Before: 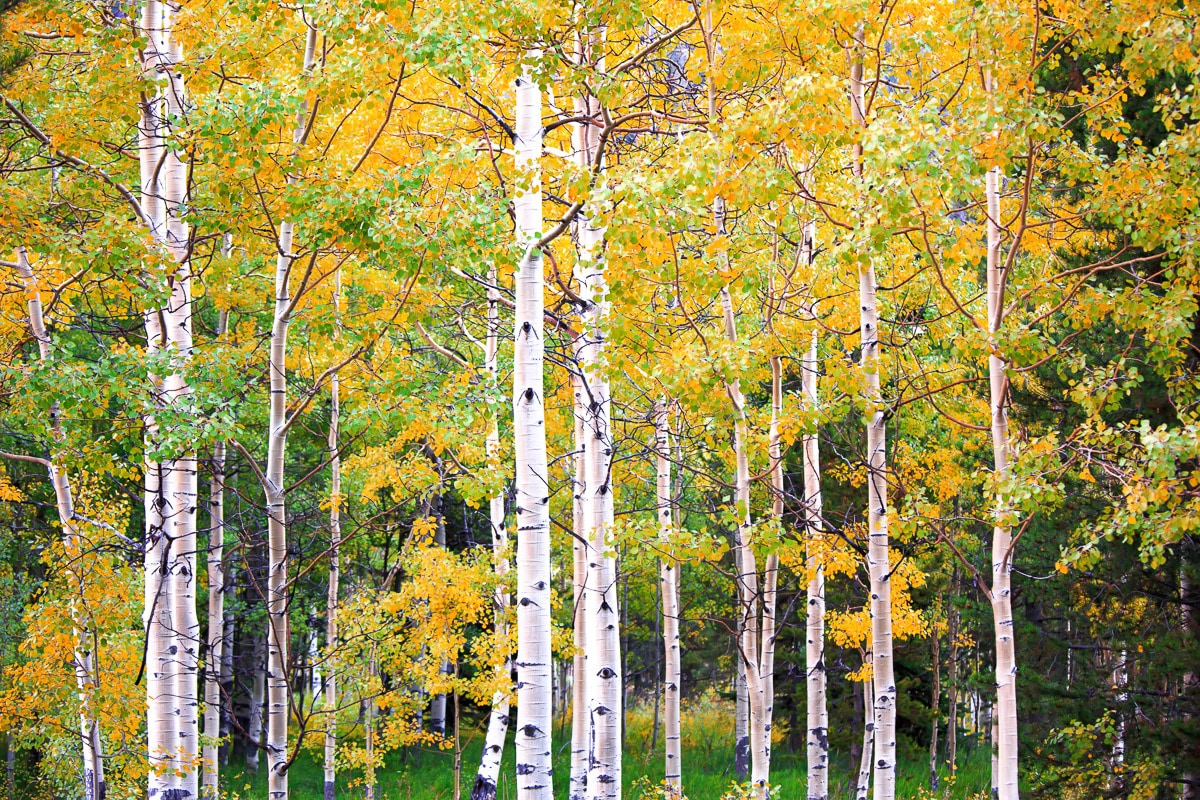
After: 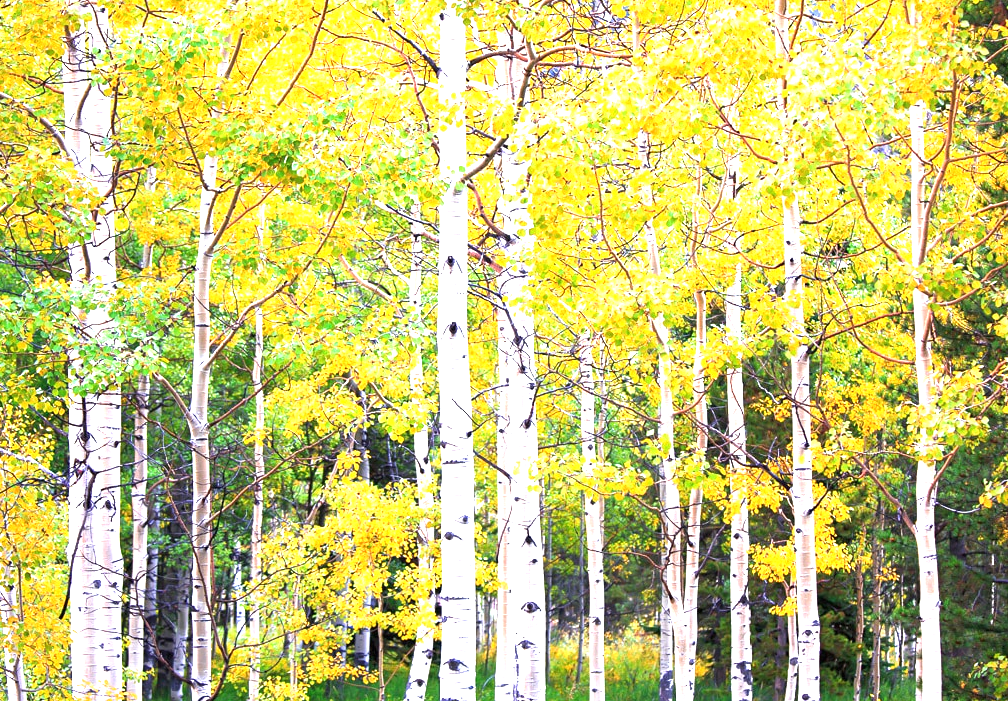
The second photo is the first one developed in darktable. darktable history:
crop: left 6.402%, top 8.271%, right 9.537%, bottom 3.991%
exposure: black level correction 0, exposure 1.099 EV, compensate highlight preservation false
